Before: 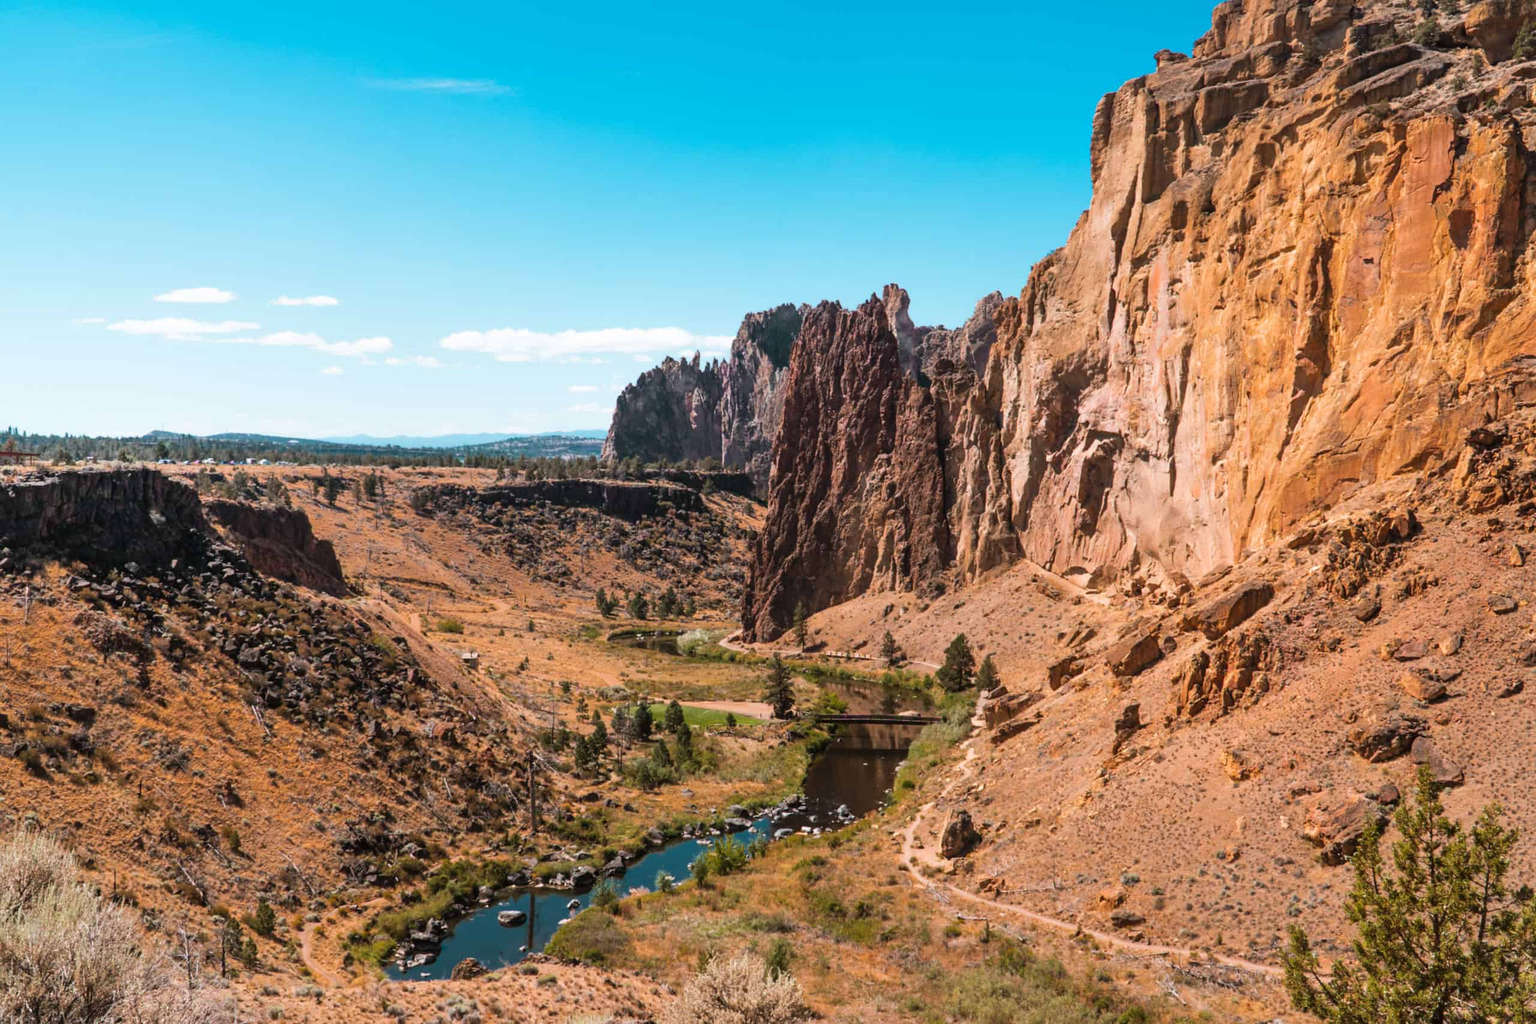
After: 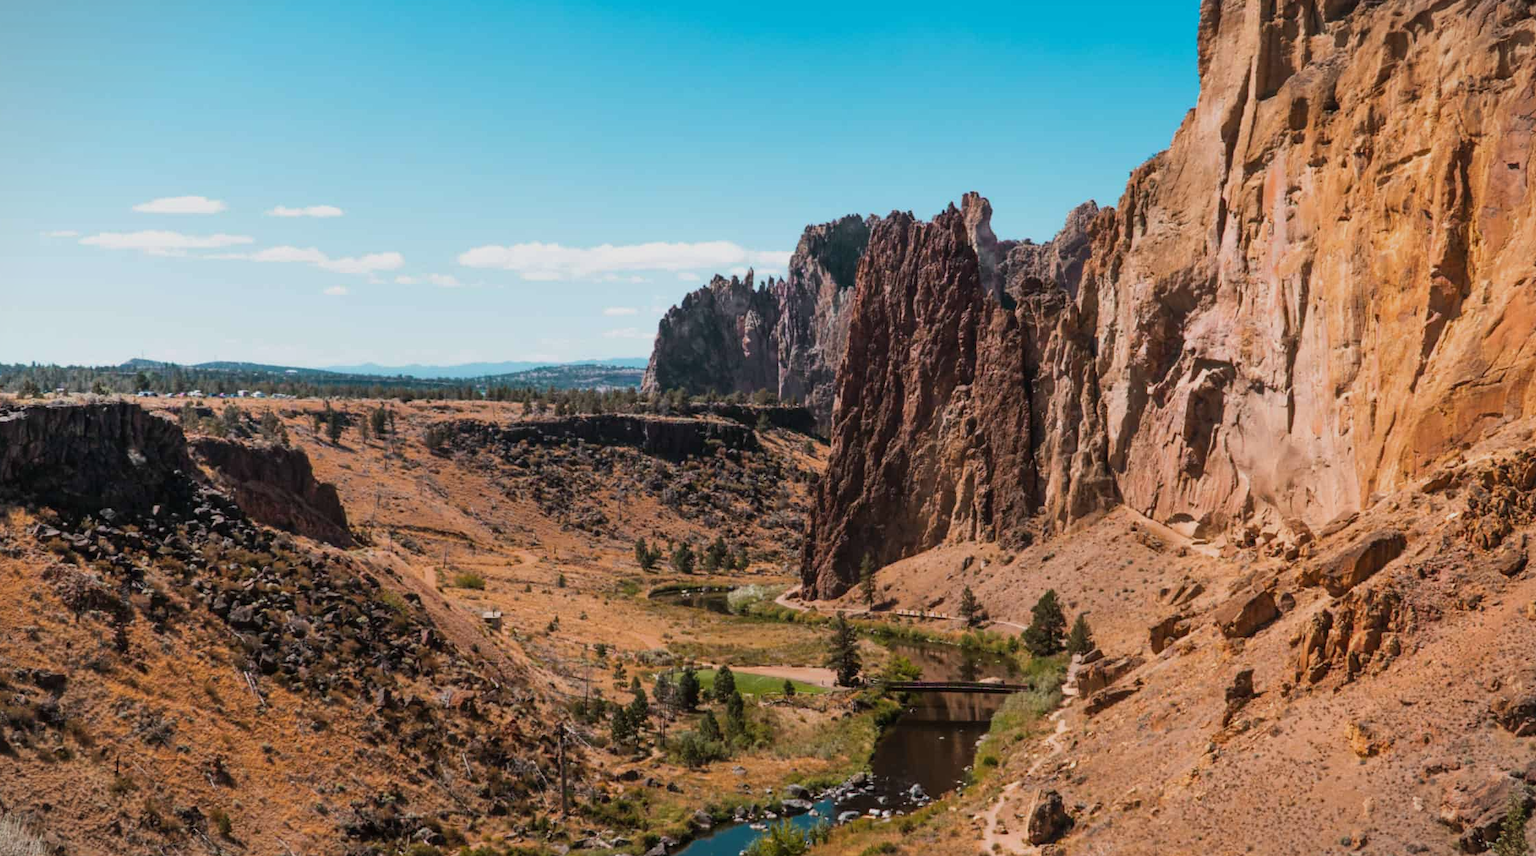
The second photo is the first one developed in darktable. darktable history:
crop and rotate: left 2.425%, top 11.305%, right 9.6%, bottom 15.08%
exposure: exposure -0.36 EV, compensate highlight preservation false
vignetting: fall-off start 100%, brightness -0.282, width/height ratio 1.31
